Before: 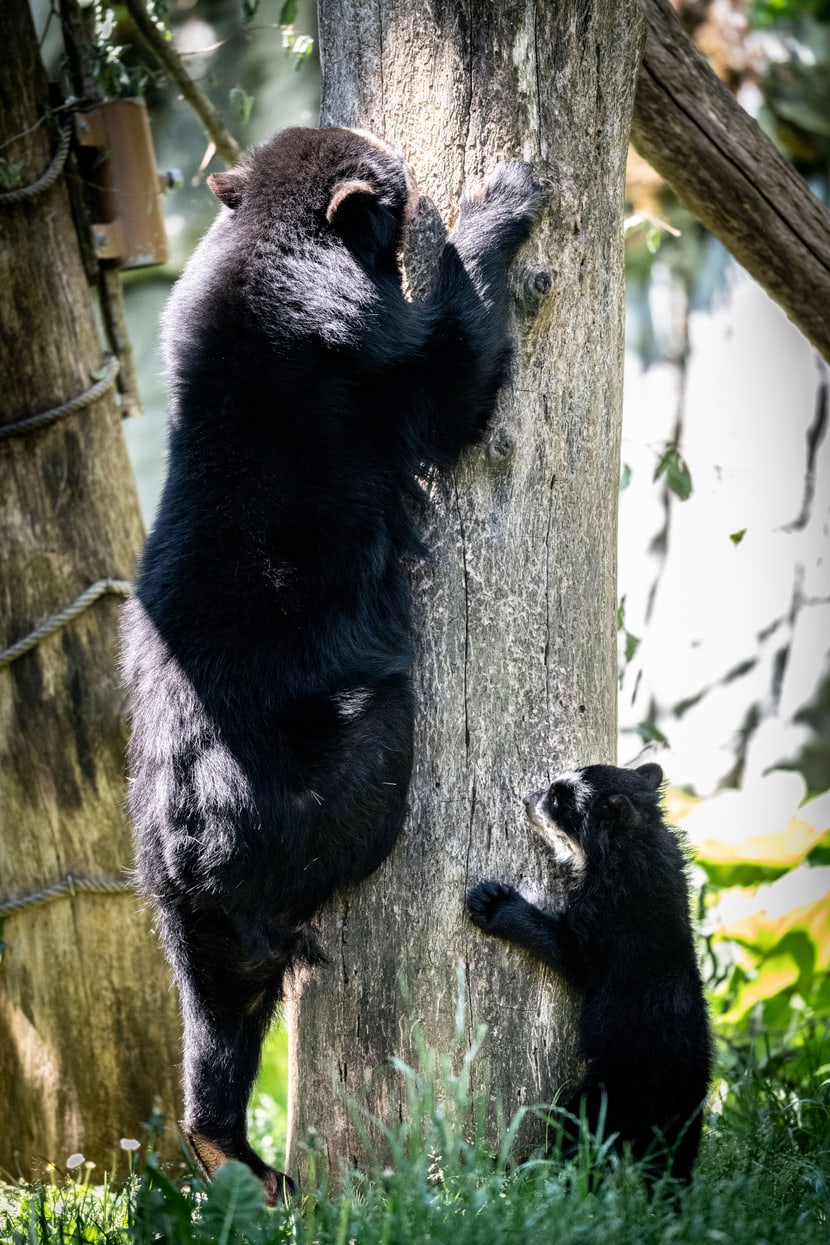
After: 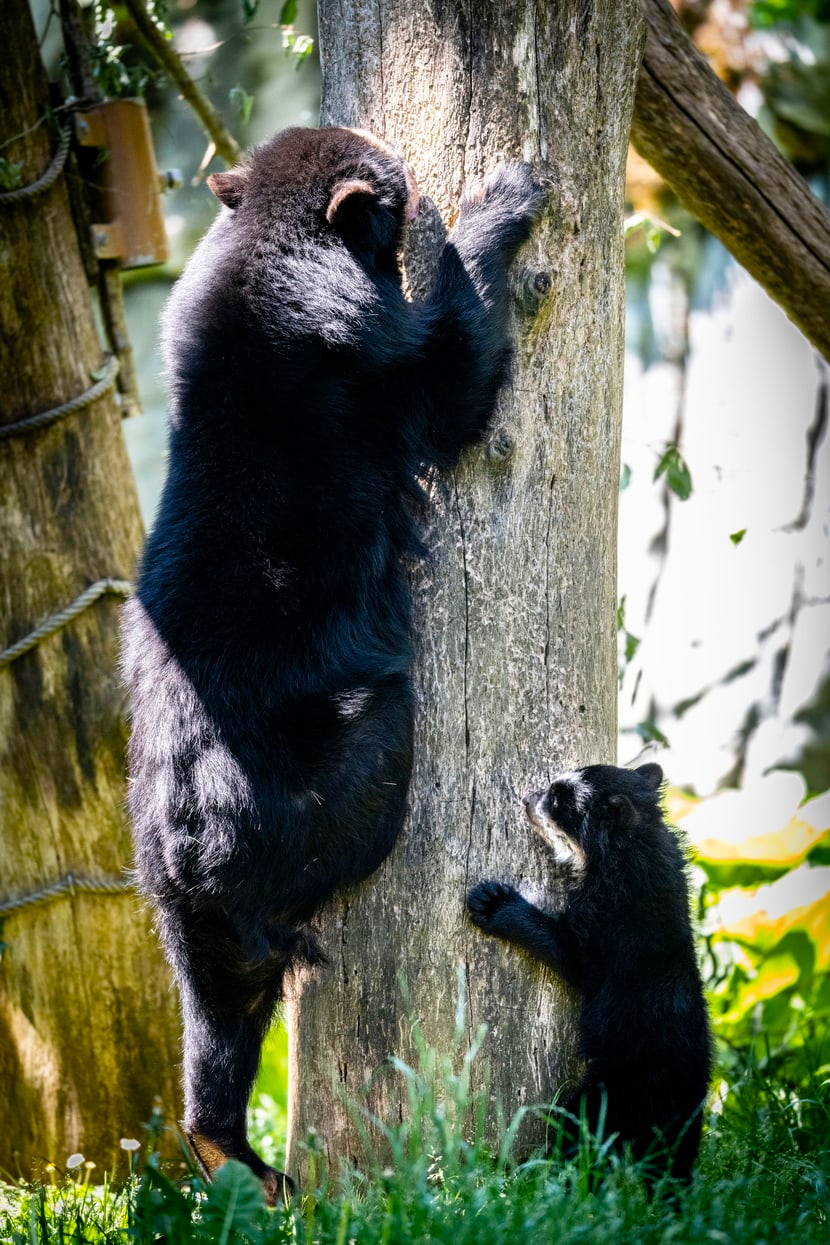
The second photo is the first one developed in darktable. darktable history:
color balance rgb: perceptual saturation grading › global saturation 36.983%, perceptual saturation grading › shadows 36.059%
